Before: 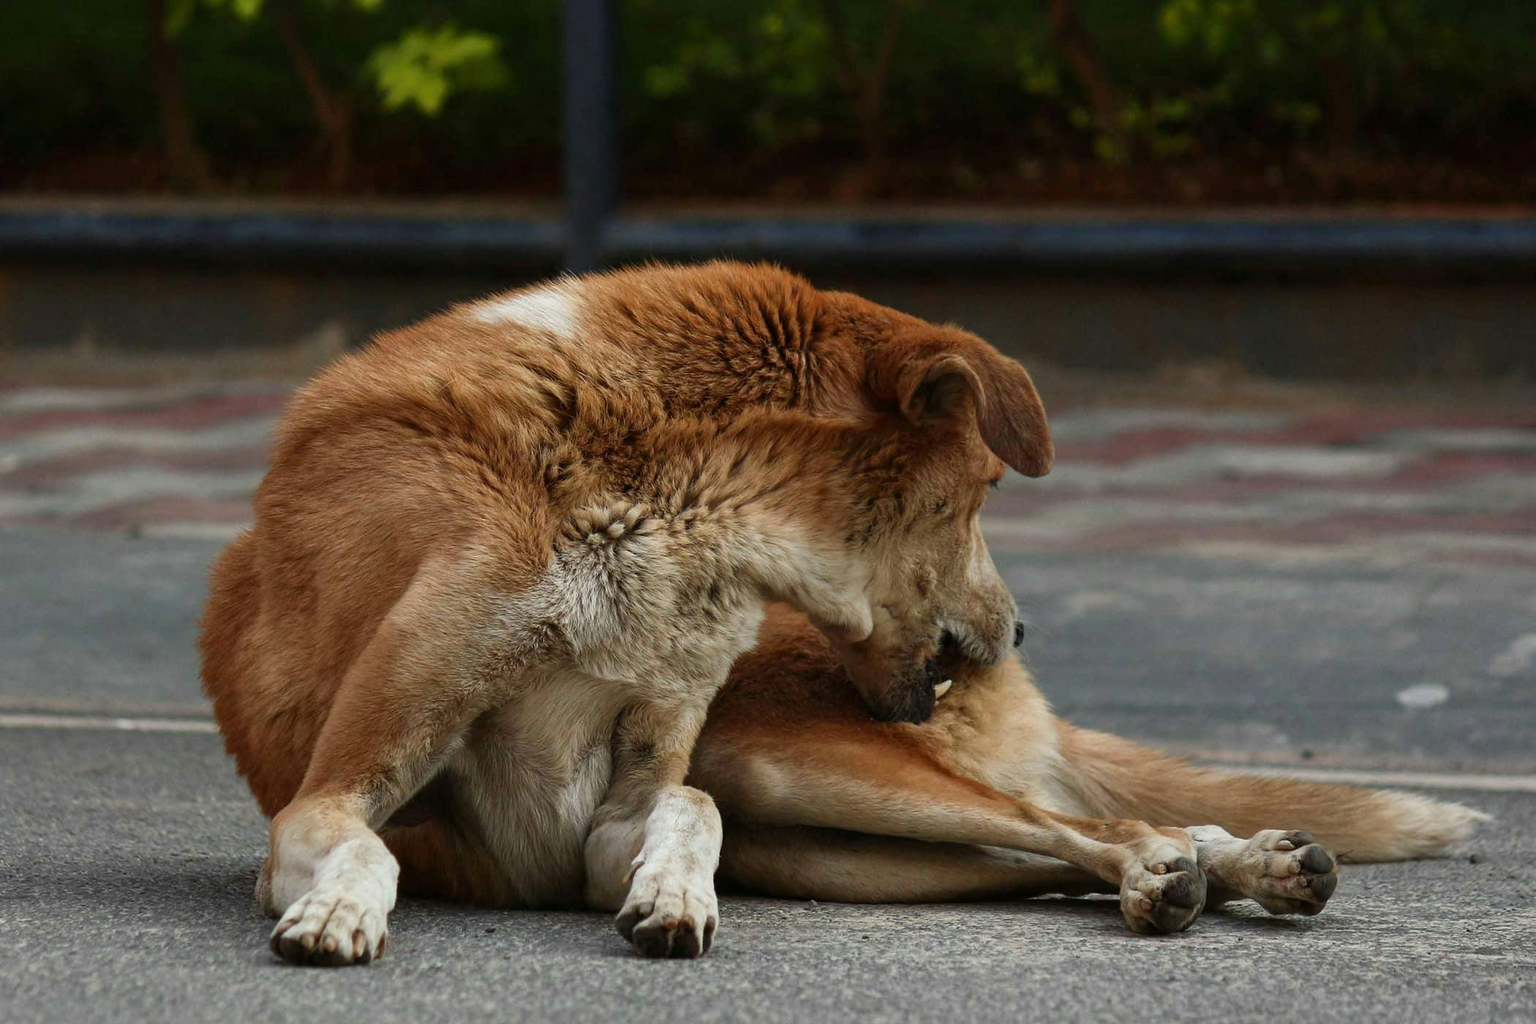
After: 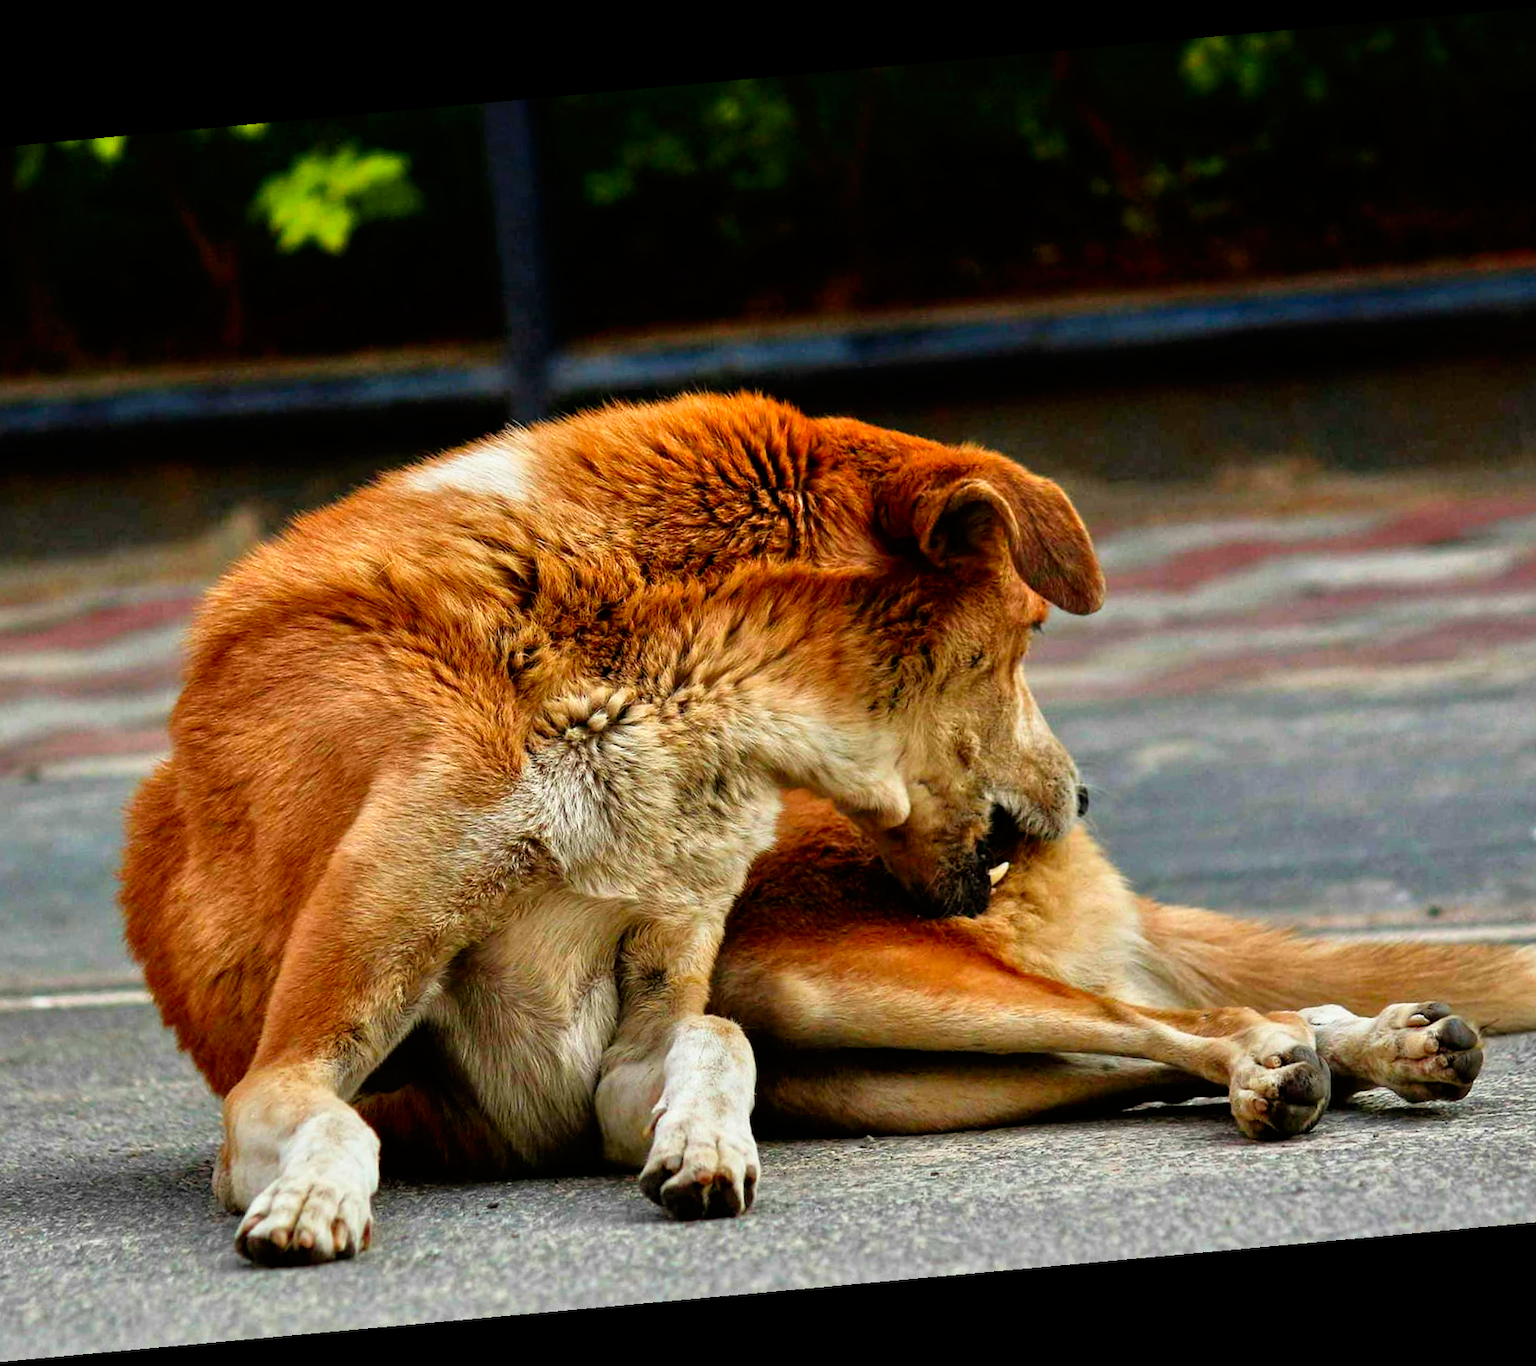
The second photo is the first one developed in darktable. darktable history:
contrast brightness saturation: contrast 0.09, saturation 0.28
tone curve: curves: ch0 [(0, 0) (0.003, 0) (0.011, 0.001) (0.025, 0.003) (0.044, 0.006) (0.069, 0.009) (0.1, 0.013) (0.136, 0.032) (0.177, 0.067) (0.224, 0.121) (0.277, 0.185) (0.335, 0.255) (0.399, 0.333) (0.468, 0.417) (0.543, 0.508) (0.623, 0.606) (0.709, 0.71) (0.801, 0.819) (0.898, 0.926) (1, 1)], preserve colors none
rotate and perspective: rotation -5.2°, automatic cropping off
tone equalizer: -7 EV 0.15 EV, -6 EV 0.6 EV, -5 EV 1.15 EV, -4 EV 1.33 EV, -3 EV 1.15 EV, -2 EV 0.6 EV, -1 EV 0.15 EV, mask exposure compensation -0.5 EV
crop and rotate: left 9.597%, right 10.195%
